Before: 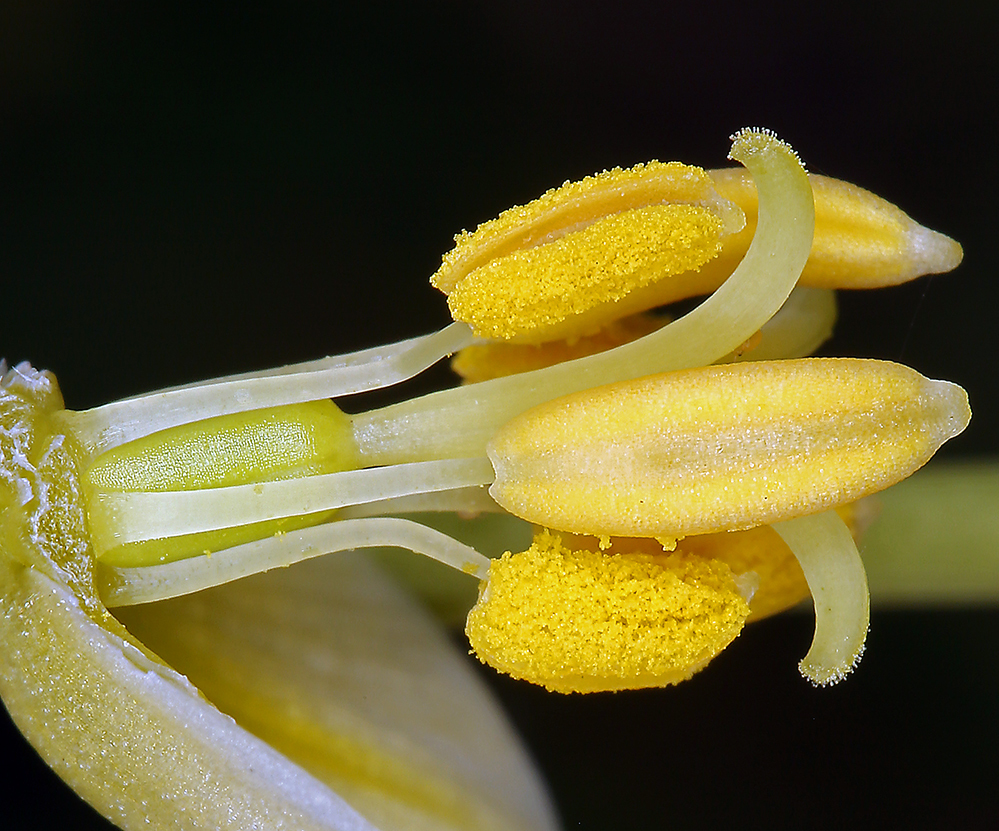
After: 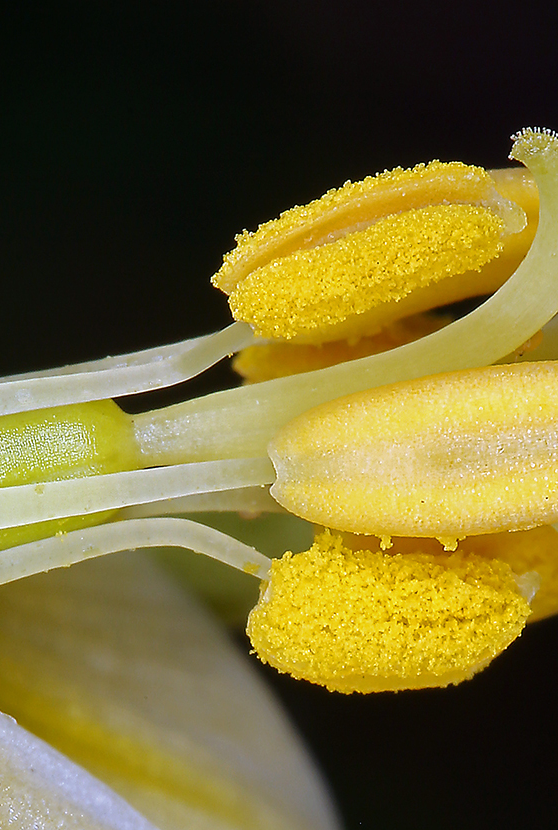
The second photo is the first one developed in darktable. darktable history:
crop: left 21.987%, right 22.08%, bottom 0.005%
